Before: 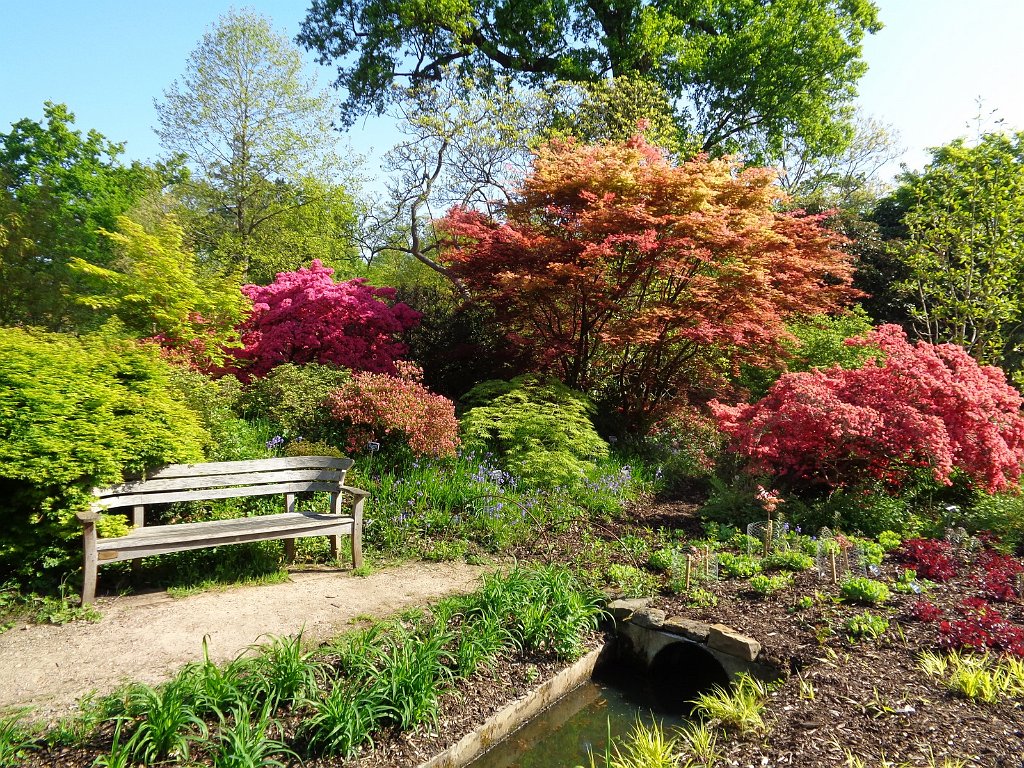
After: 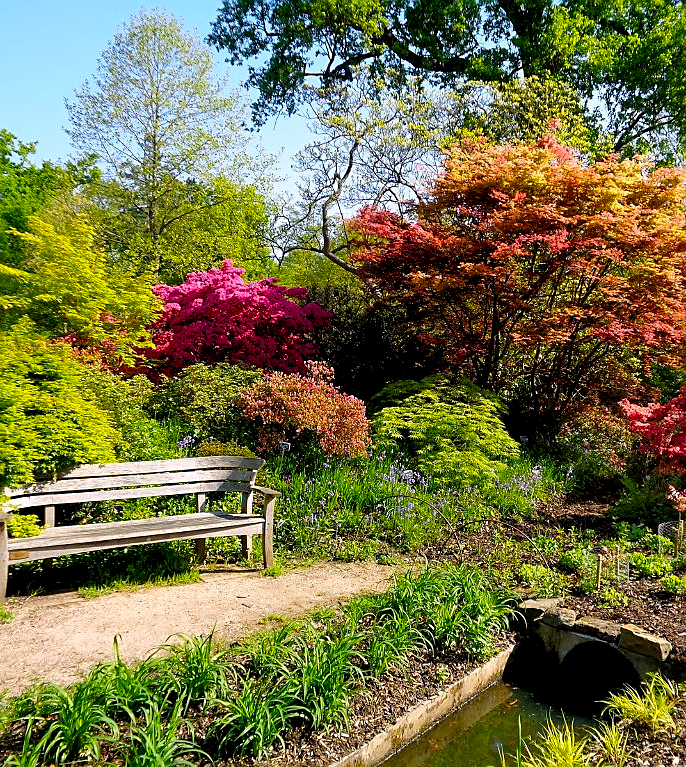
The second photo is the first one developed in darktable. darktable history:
crop and rotate: left 8.718%, right 24.252%
sharpen: radius 1.862, amount 0.398, threshold 1.367
color balance rgb: power › hue 74.04°, highlights gain › chroma 1.531%, highlights gain › hue 311.65°, global offset › luminance -0.988%, perceptual saturation grading › global saturation 19.706%, global vibrance 20%
